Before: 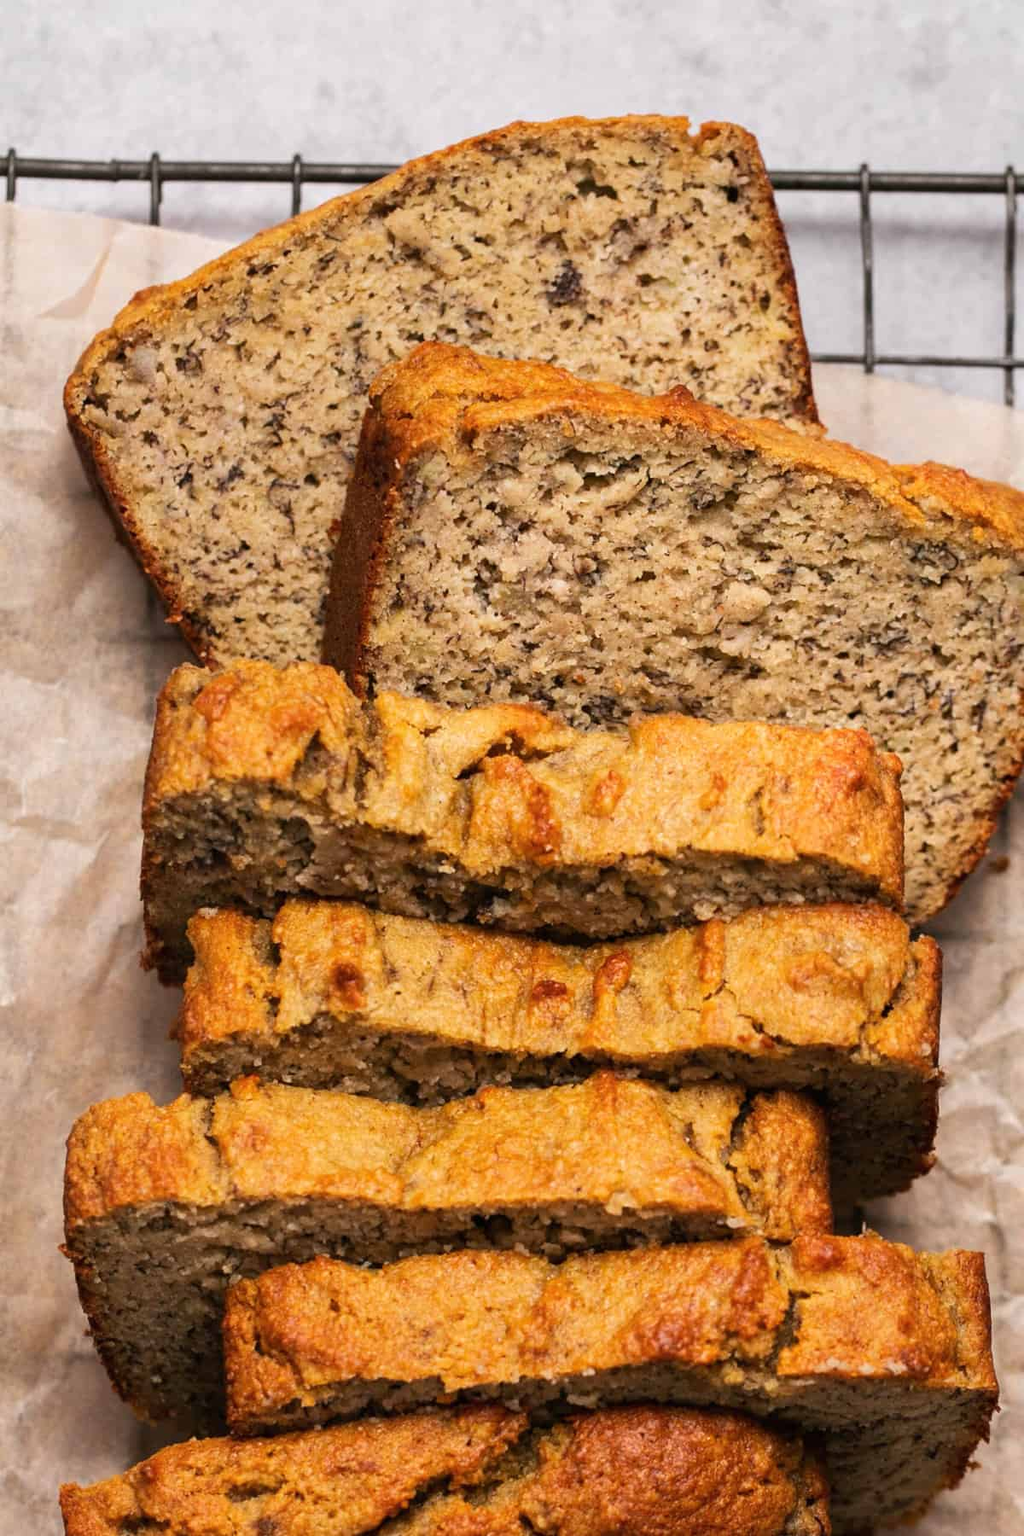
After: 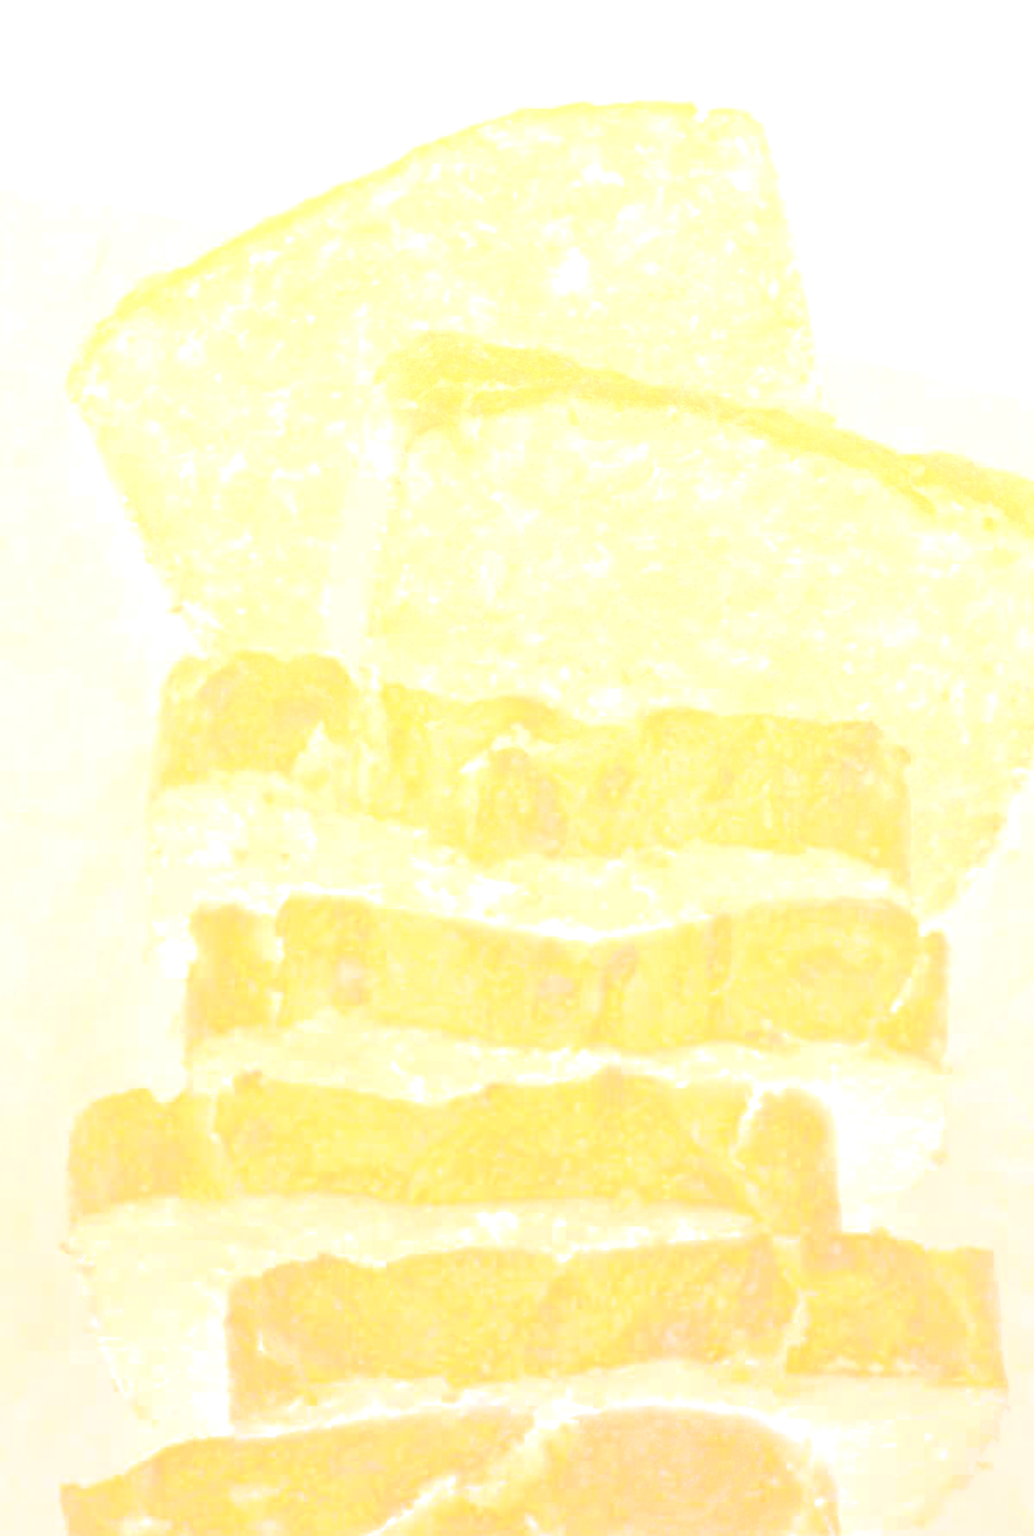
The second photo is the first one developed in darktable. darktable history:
crop: top 1.049%, right 0.001%
tone equalizer: -7 EV 0.15 EV, -6 EV 0.6 EV, -5 EV 1.15 EV, -4 EV 1.33 EV, -3 EV 1.15 EV, -2 EV 0.6 EV, -1 EV 0.15 EV, mask exposure compensation -0.5 EV
bloom: size 85%, threshold 5%, strength 85%
